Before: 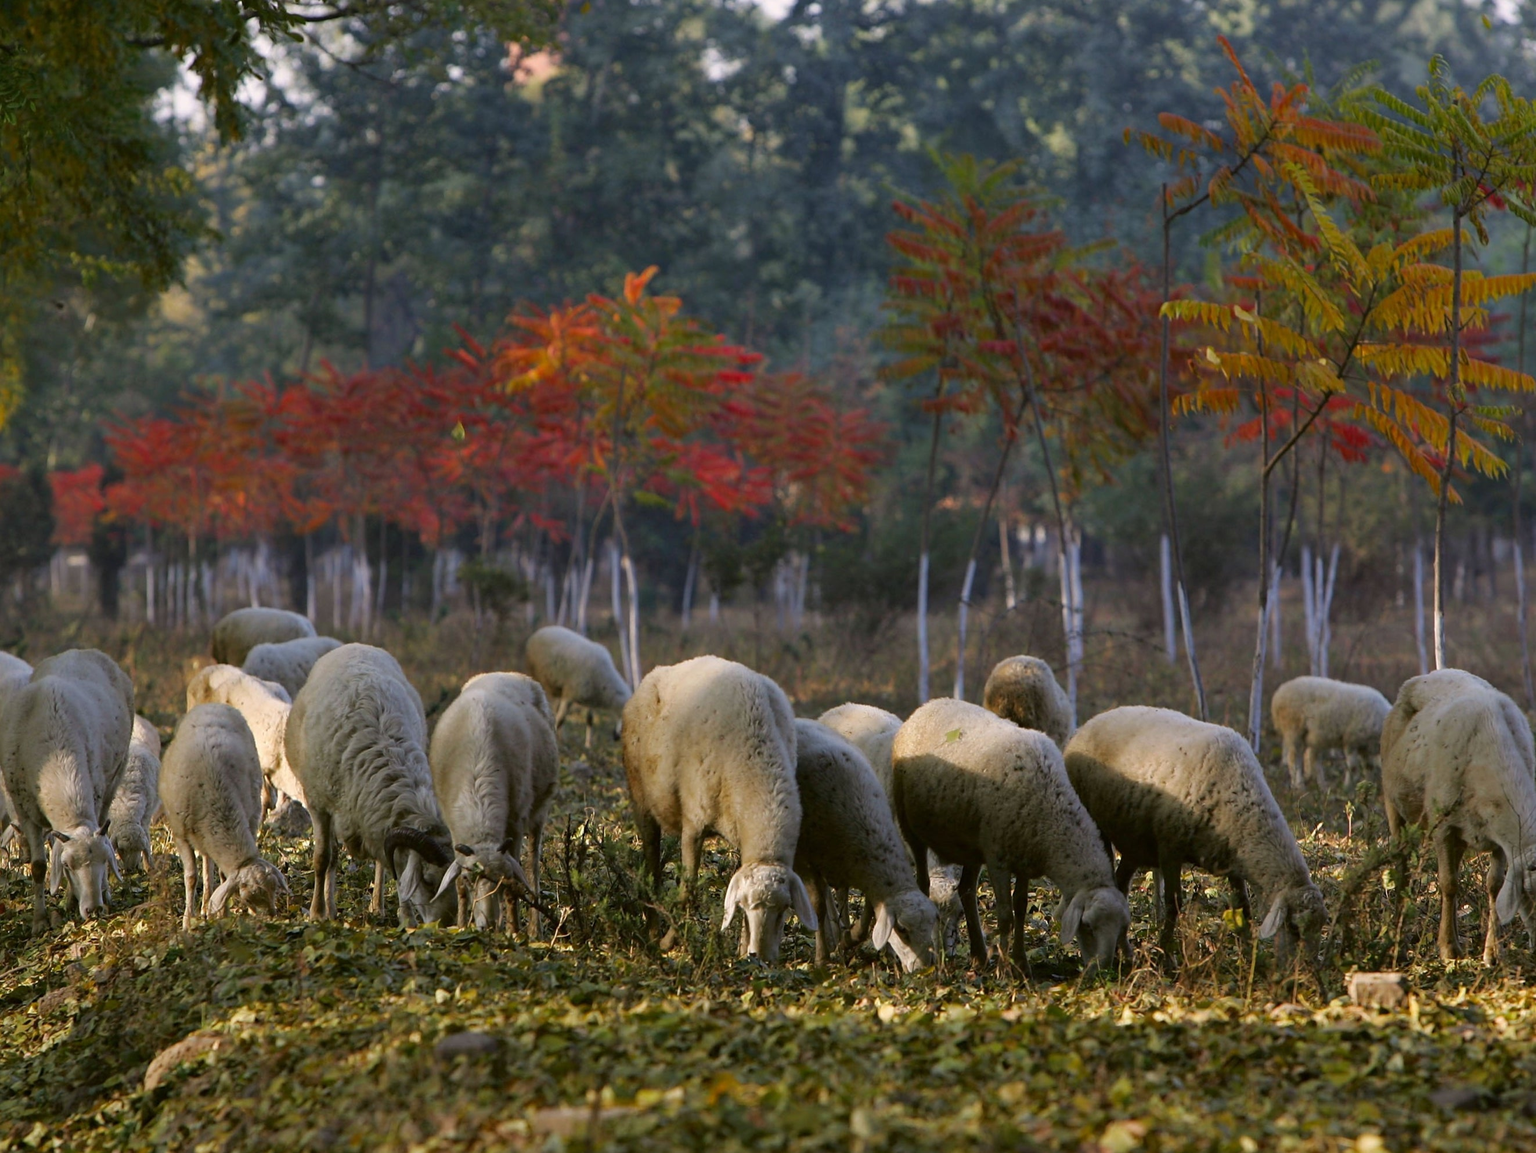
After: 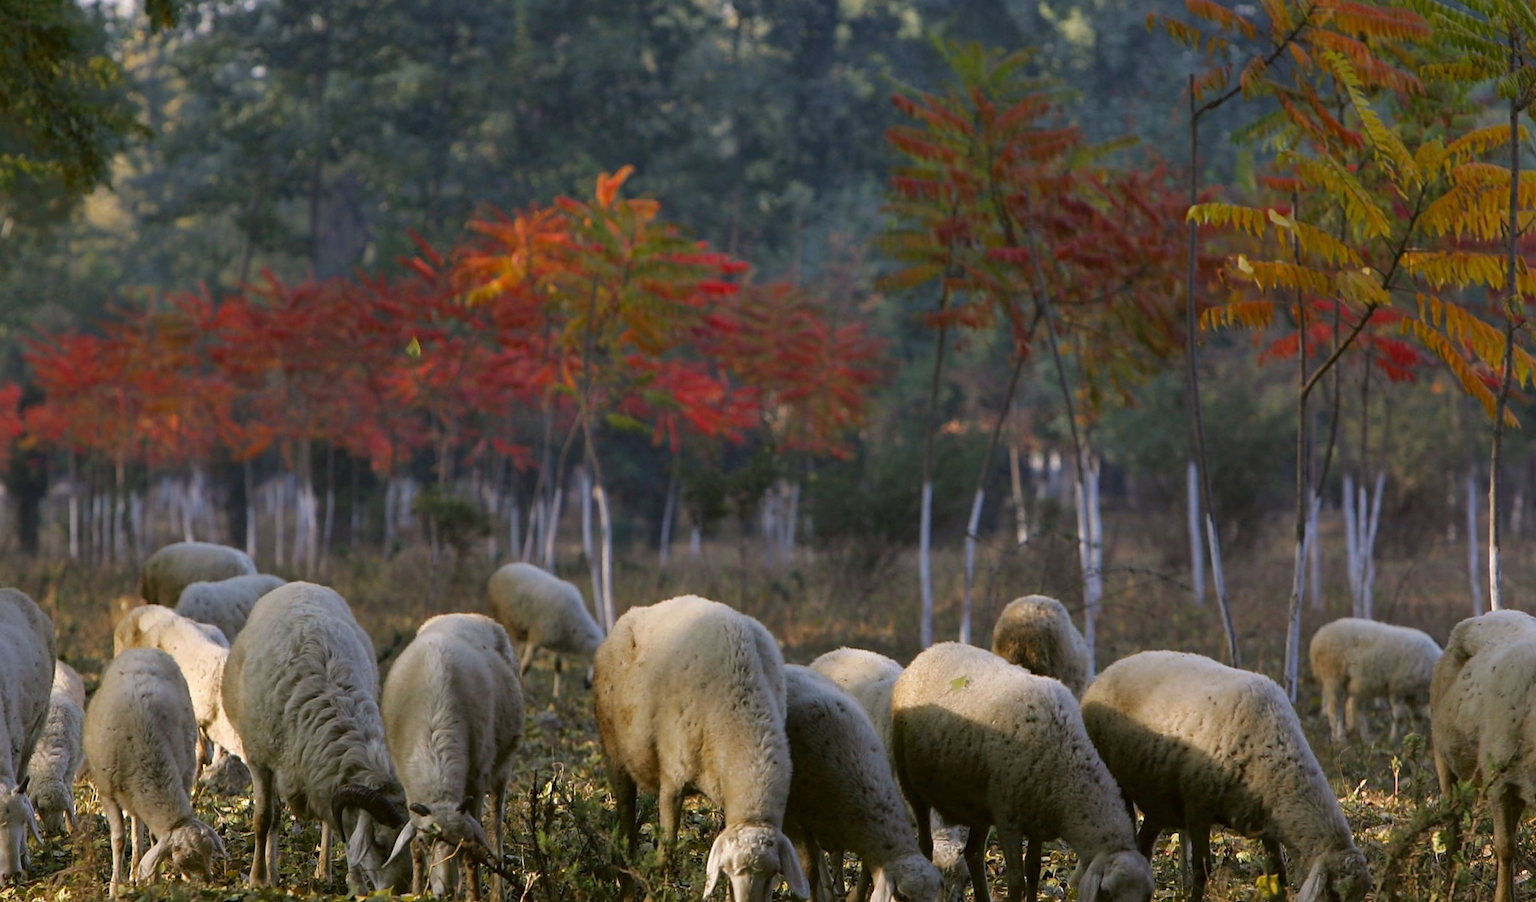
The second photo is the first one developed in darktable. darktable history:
tone equalizer: -7 EV 0.125 EV, mask exposure compensation -0.508 EV
crop: left 5.462%, top 10.104%, right 3.726%, bottom 18.883%
